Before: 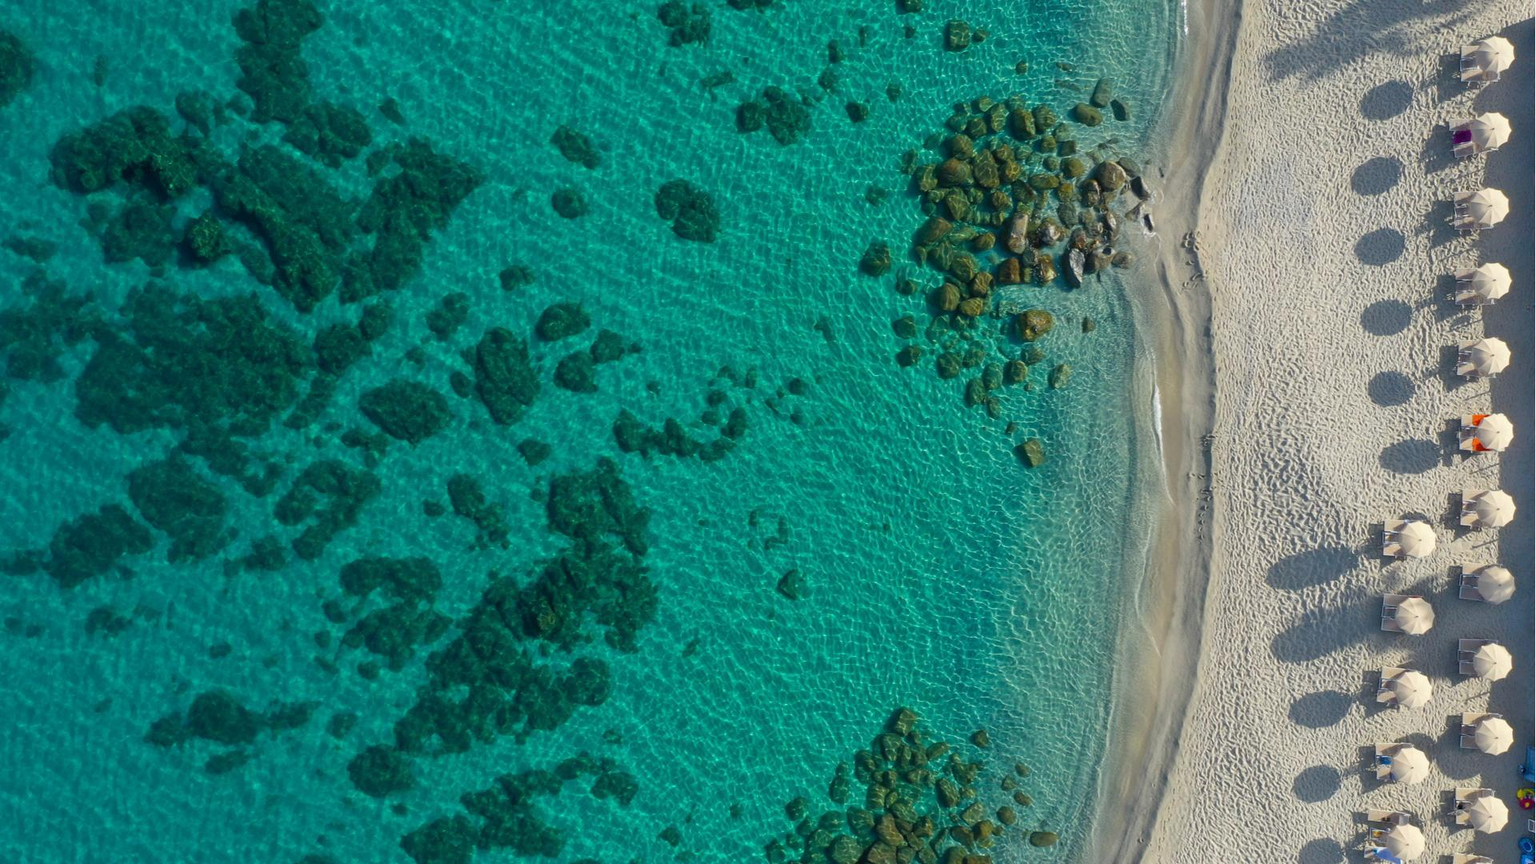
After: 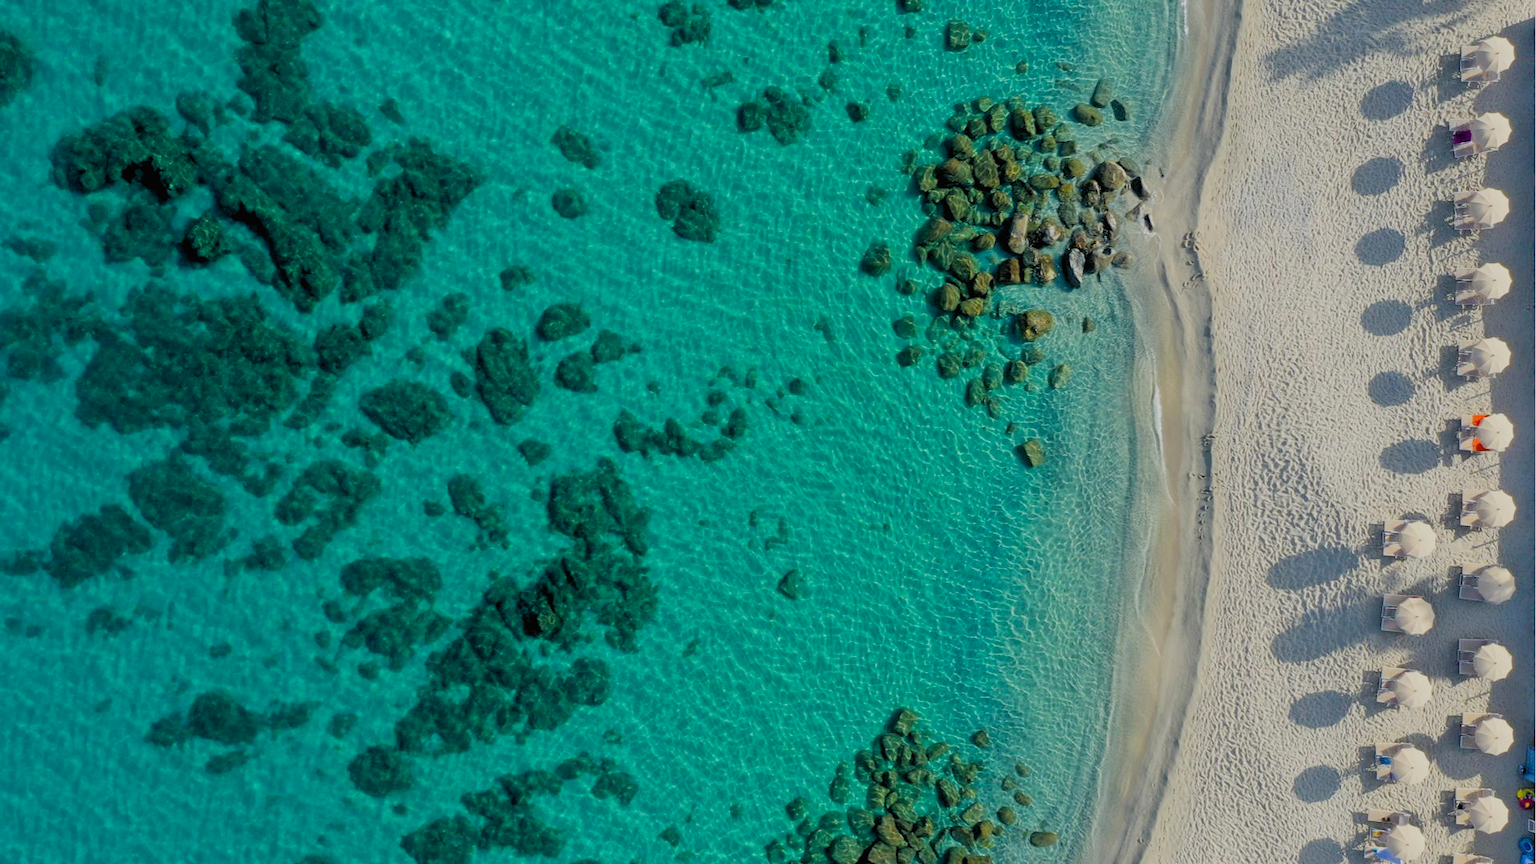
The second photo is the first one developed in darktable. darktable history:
exposure: black level correction 0.001, exposure 0.014 EV, compensate highlight preservation false
rgb levels: preserve colors sum RGB, levels [[0.038, 0.433, 0.934], [0, 0.5, 1], [0, 0.5, 1]]
contrast brightness saturation: contrast -0.02, brightness -0.01, saturation 0.03
filmic rgb: black relative exposure -7.65 EV, hardness 4.02, contrast 1.1, highlights saturation mix -30%
